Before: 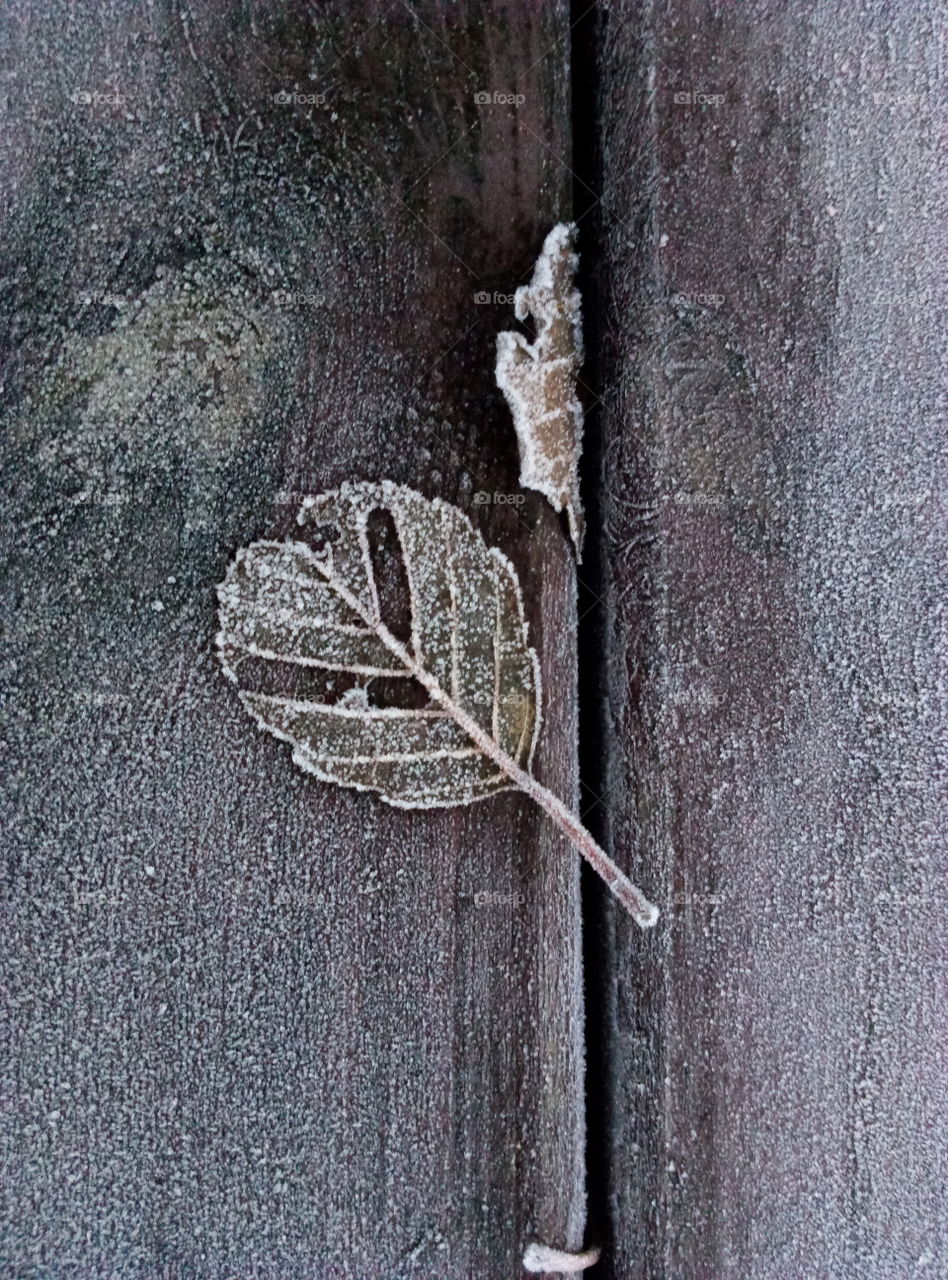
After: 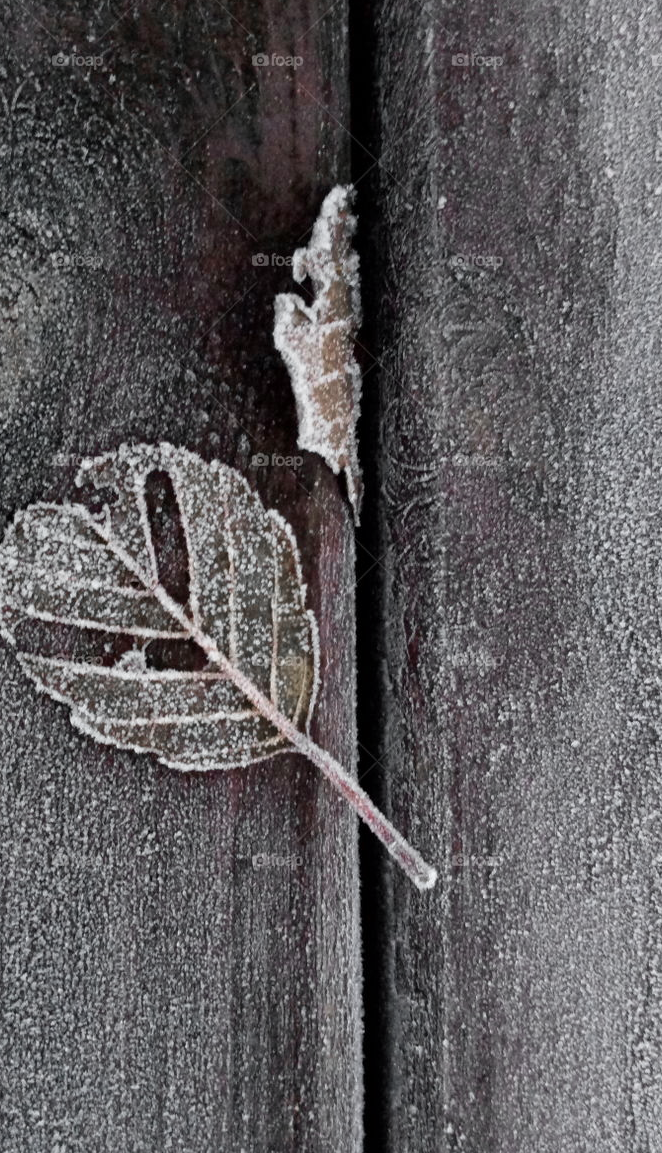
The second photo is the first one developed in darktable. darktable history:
crop and rotate: left 23.553%, top 3.019%, right 6.582%, bottom 6.855%
color zones: curves: ch1 [(0, 0.638) (0.193, 0.442) (0.286, 0.15) (0.429, 0.14) (0.571, 0.142) (0.714, 0.154) (0.857, 0.175) (1, 0.638)]
